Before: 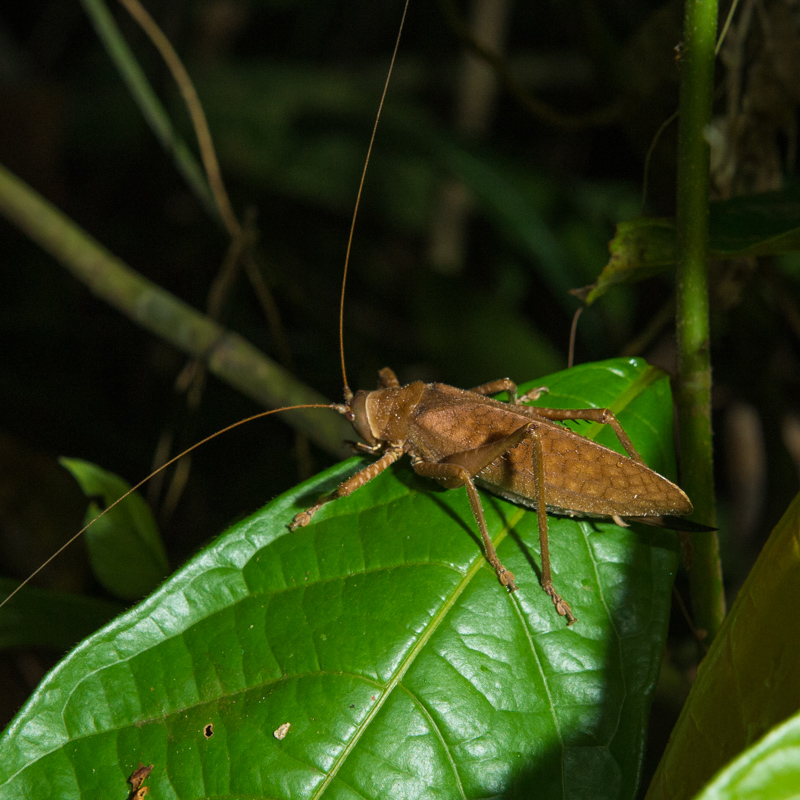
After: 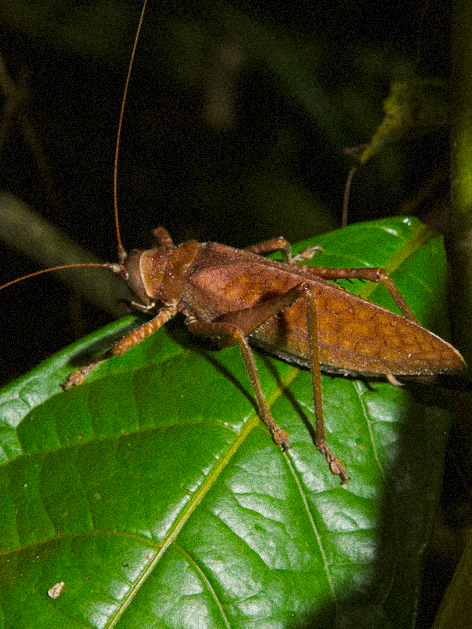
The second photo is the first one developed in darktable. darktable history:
crop and rotate: left 28.256%, top 17.734%, right 12.656%, bottom 3.573%
tone curve: curves: ch0 [(0, 0) (0.087, 0.054) (0.281, 0.245) (0.532, 0.514) (0.835, 0.818) (0.994, 0.955)]; ch1 [(0, 0) (0.27, 0.195) (0.406, 0.435) (0.452, 0.474) (0.495, 0.5) (0.514, 0.508) (0.537, 0.556) (0.654, 0.689) (1, 1)]; ch2 [(0, 0) (0.269, 0.299) (0.459, 0.441) (0.498, 0.499) (0.523, 0.52) (0.551, 0.549) (0.633, 0.625) (0.659, 0.681) (0.718, 0.764) (1, 1)], color space Lab, independent channels, preserve colors none
grain: strength 35%, mid-tones bias 0%
tone equalizer: on, module defaults
